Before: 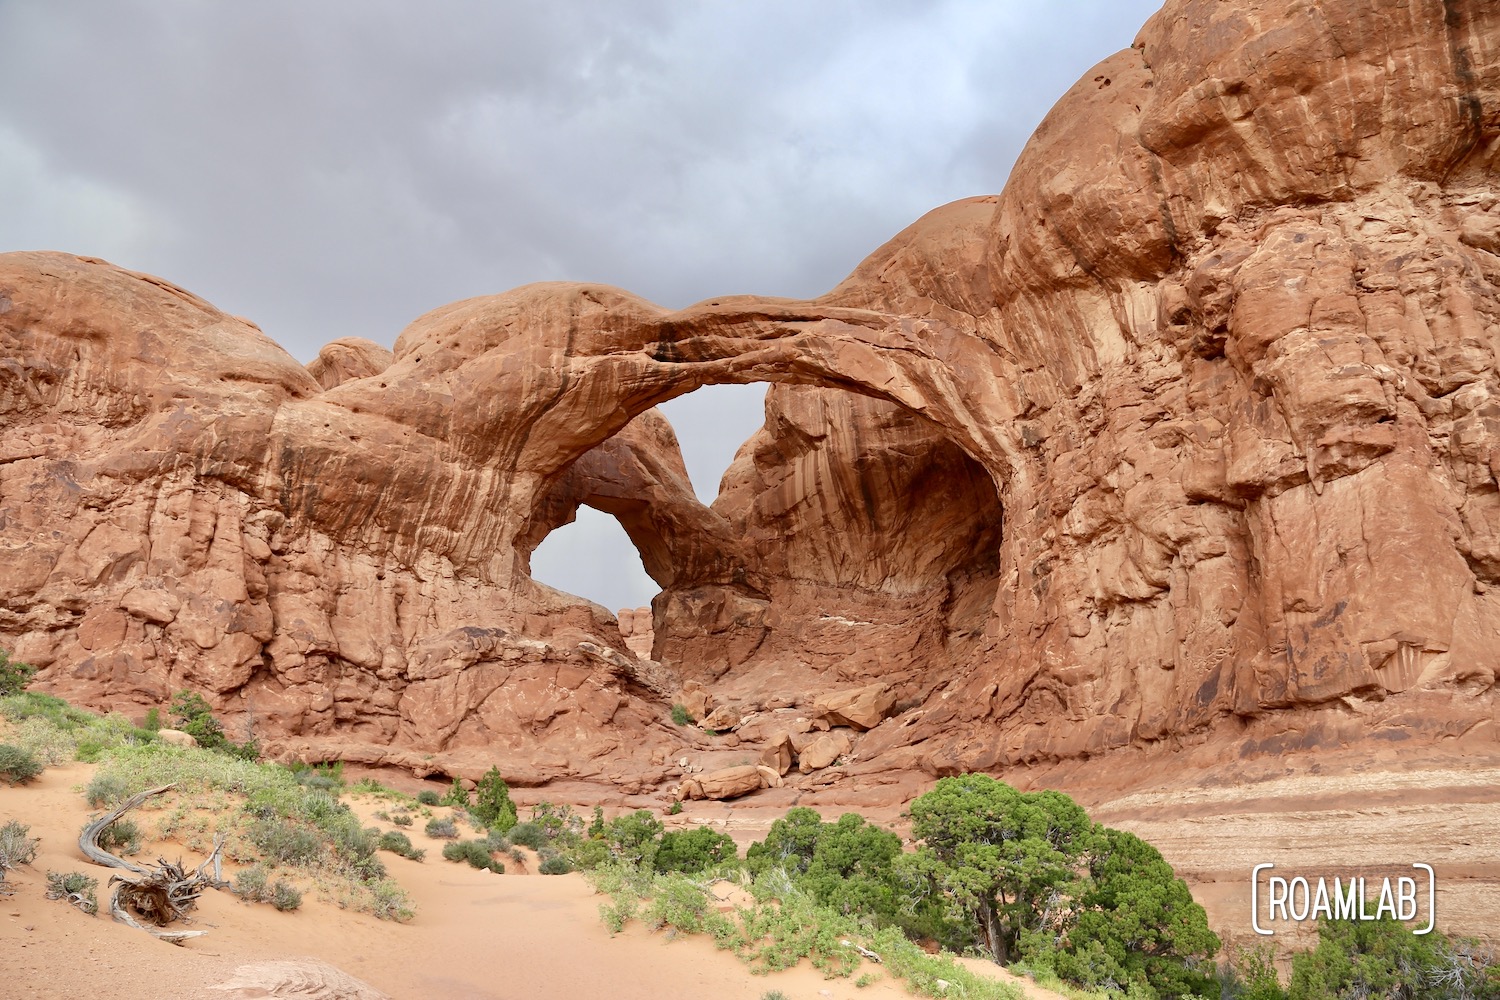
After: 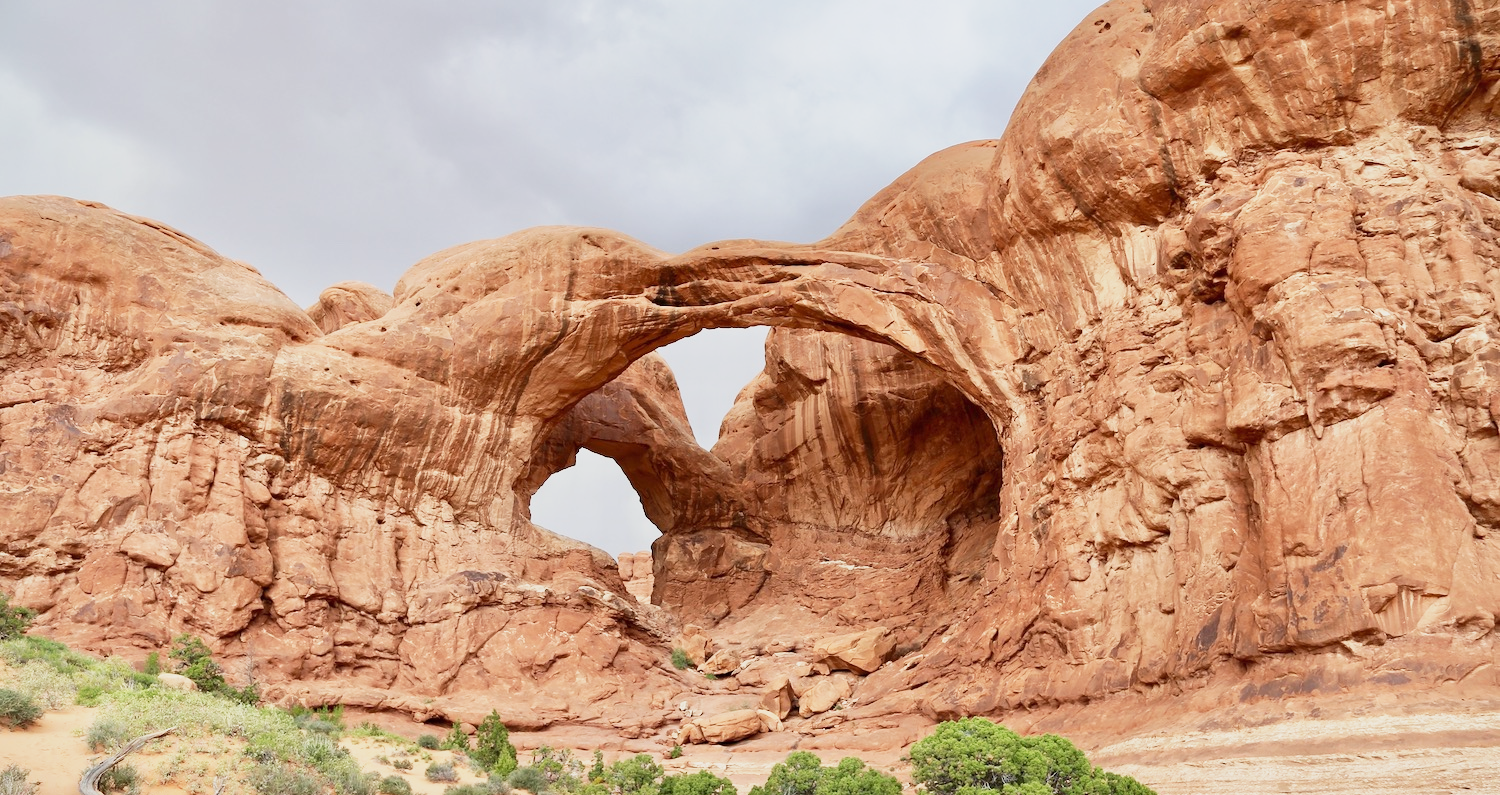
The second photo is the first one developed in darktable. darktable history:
shadows and highlights: radius 125.65, shadows 21.23, highlights -22.36, low approximation 0.01
crop and rotate: top 5.655%, bottom 14.779%
base curve: curves: ch0 [(0, 0) (0.088, 0.125) (0.176, 0.251) (0.354, 0.501) (0.613, 0.749) (1, 0.877)], preserve colors none
